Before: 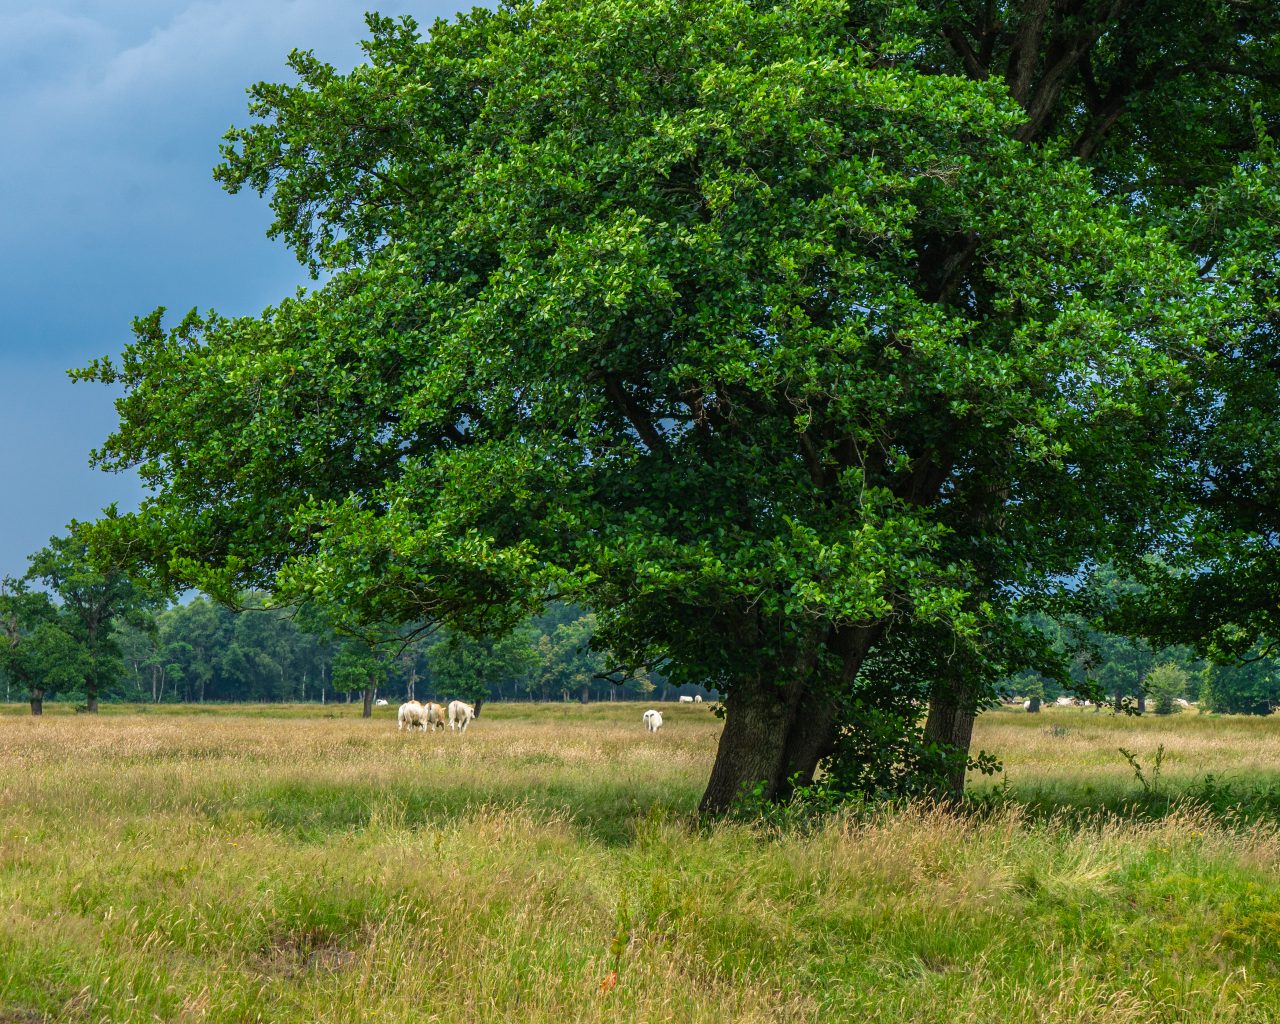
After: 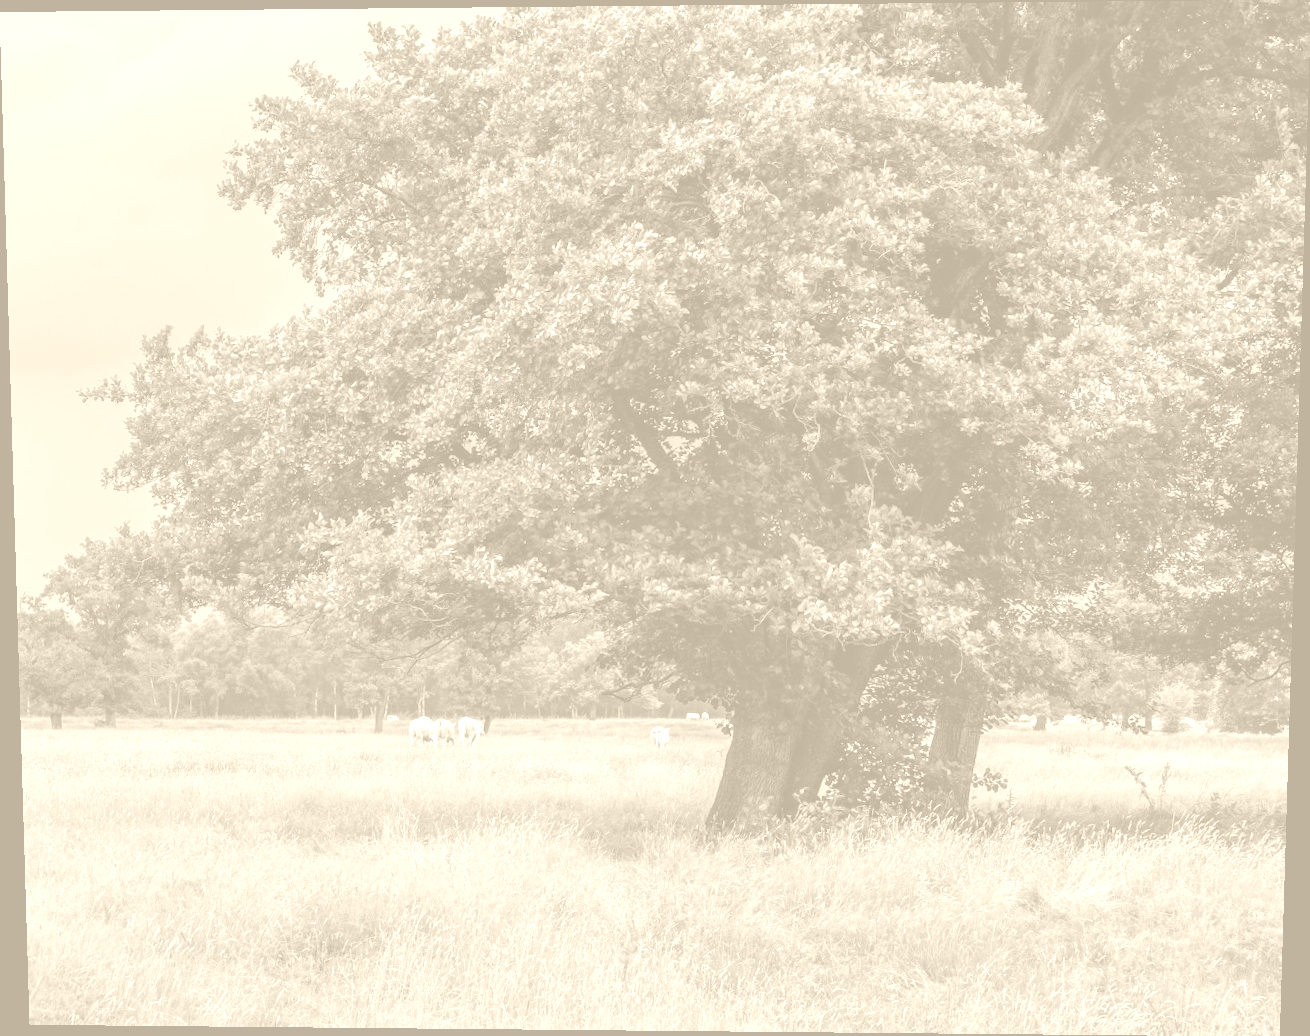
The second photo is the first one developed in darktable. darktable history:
shadows and highlights: shadows 20.91, highlights -82.73, soften with gaussian
colorize: hue 36°, saturation 71%, lightness 80.79%
contrast brightness saturation: contrast -0.19, saturation 0.19
rotate and perspective: lens shift (vertical) 0.048, lens shift (horizontal) -0.024, automatic cropping off
